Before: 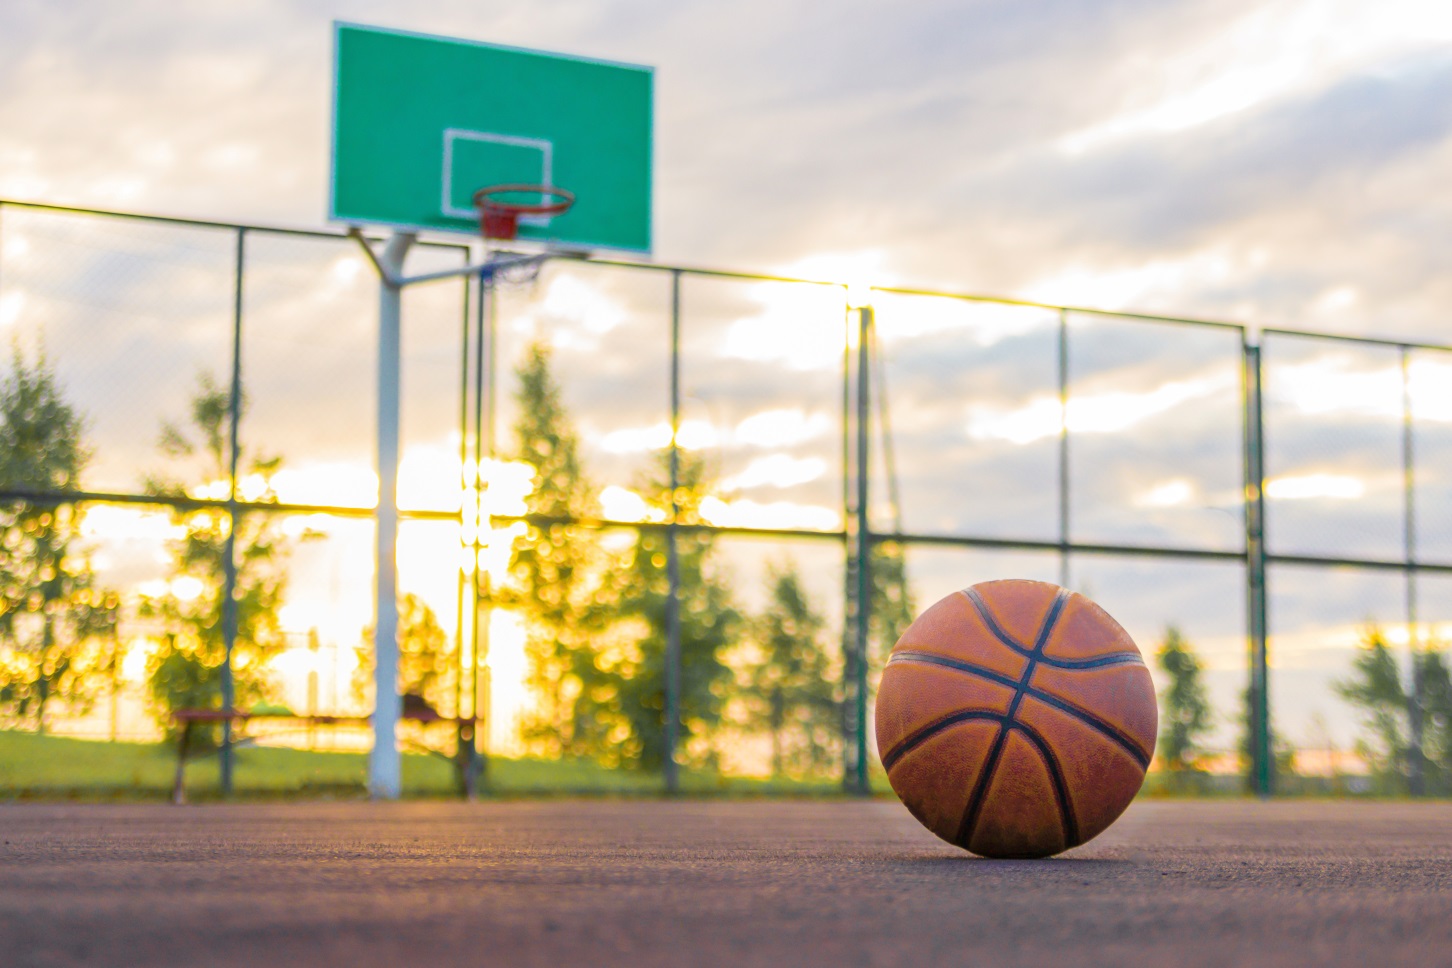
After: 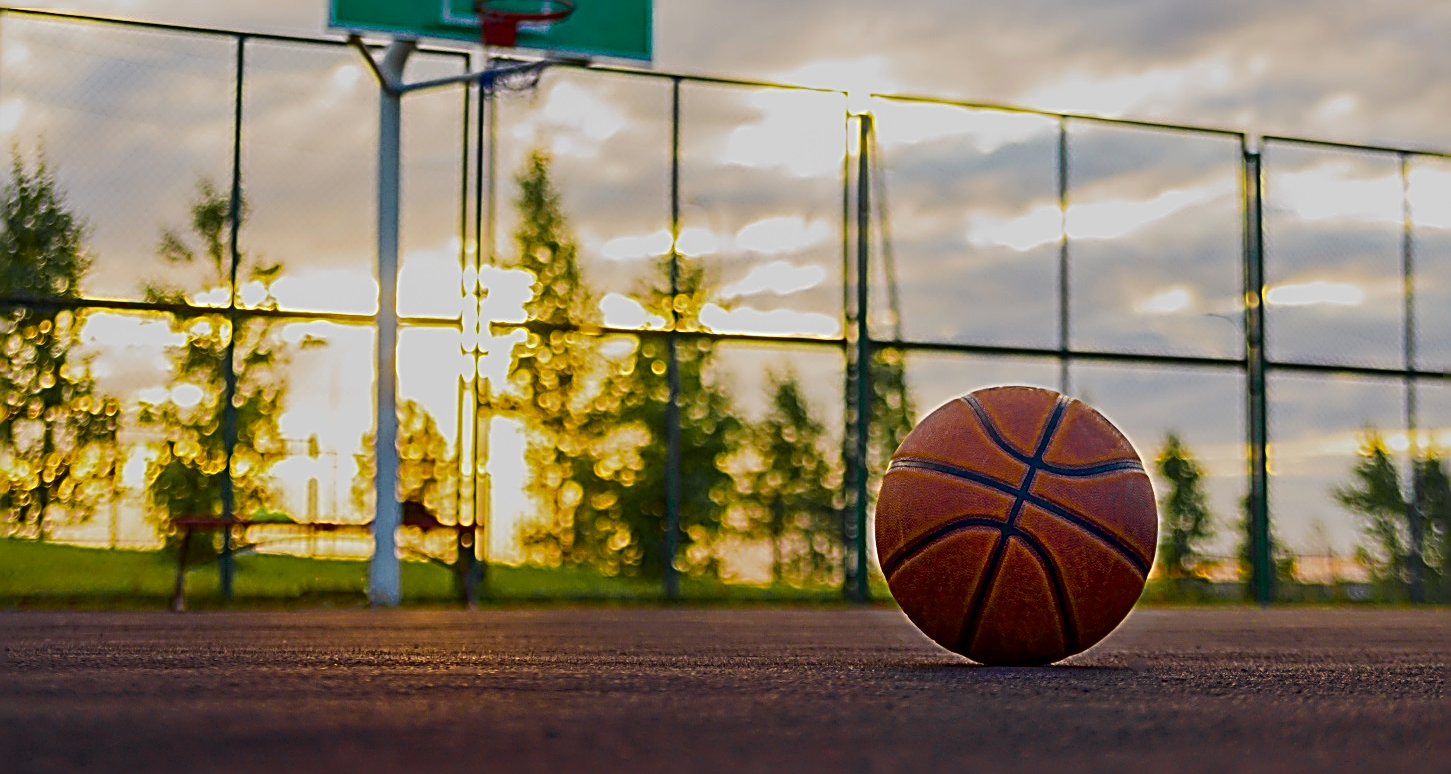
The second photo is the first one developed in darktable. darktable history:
sharpen: radius 3.158, amount 1.731
contrast brightness saturation: contrast 0.1, brightness -0.26, saturation 0.14
exposure: exposure -0.462 EV, compensate highlight preservation false
crop and rotate: top 19.998%
